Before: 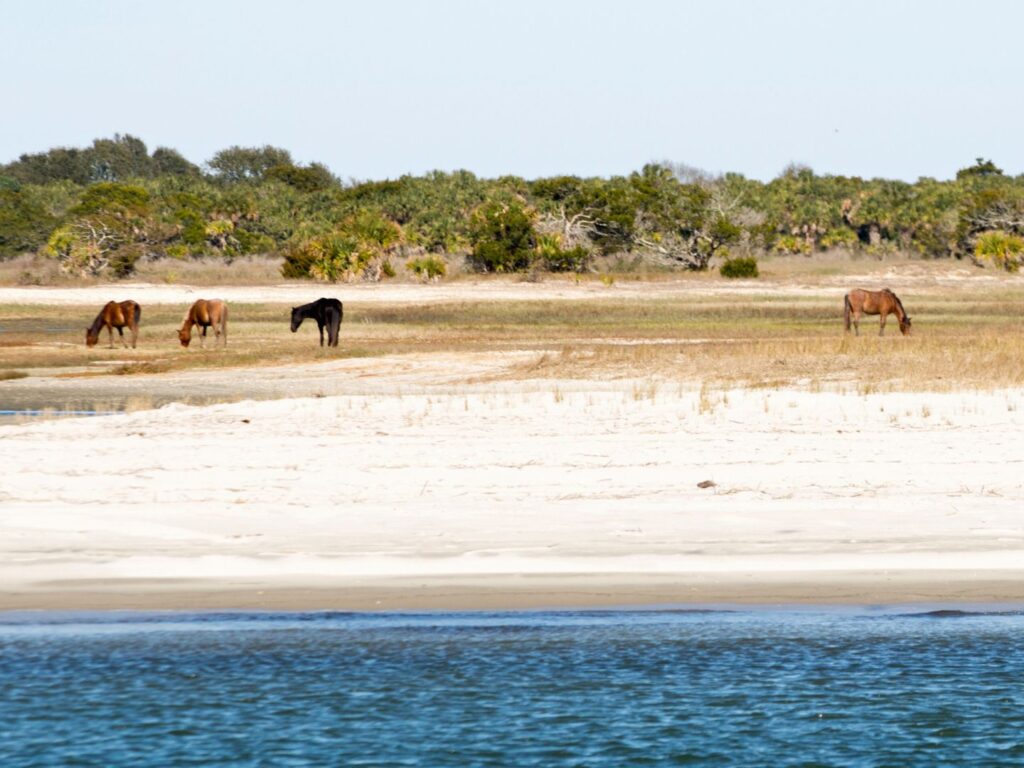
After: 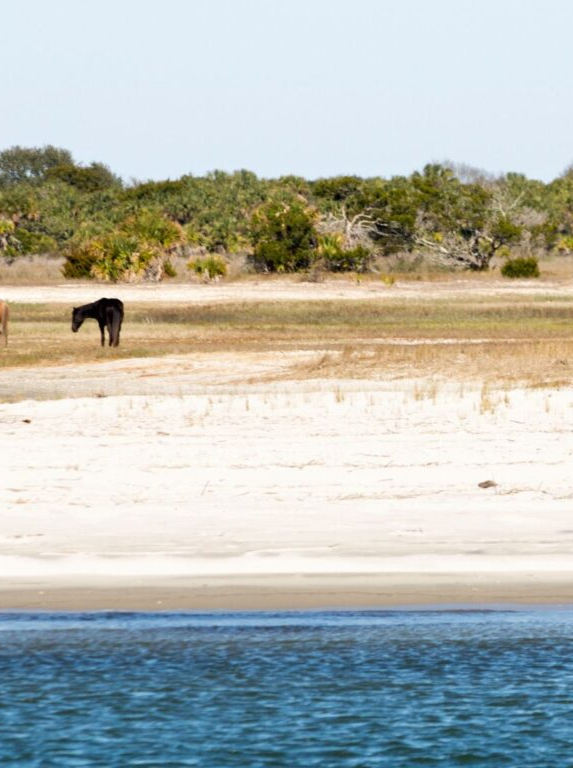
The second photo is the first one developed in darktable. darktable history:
crop: left 21.461%, right 22.537%
